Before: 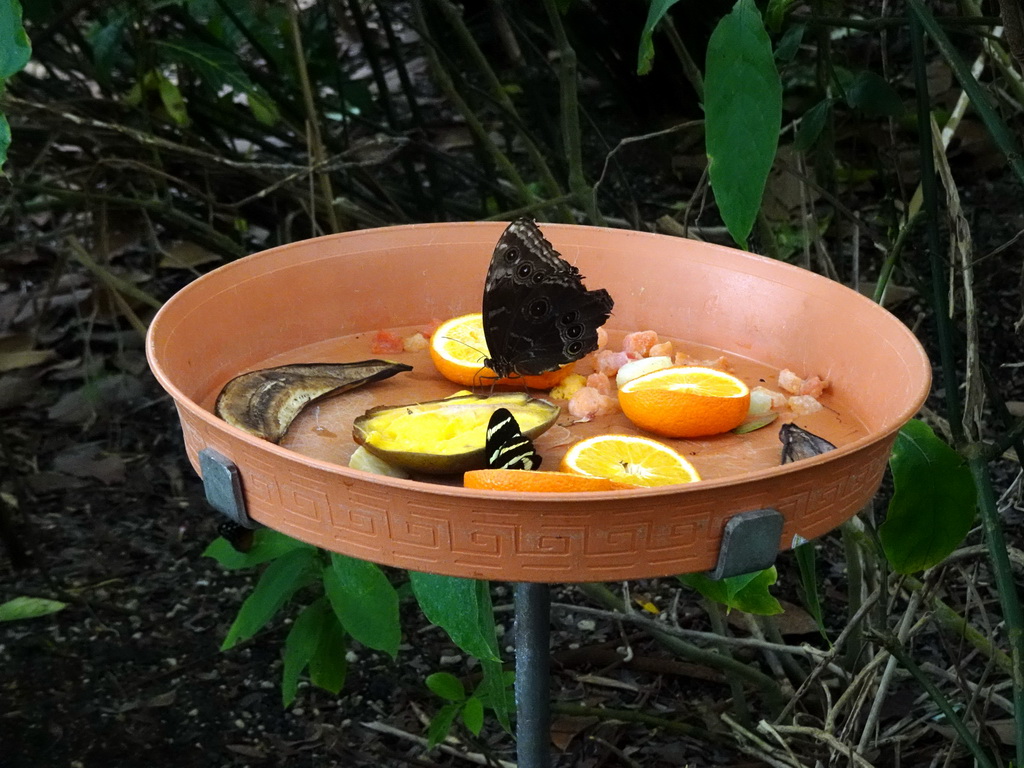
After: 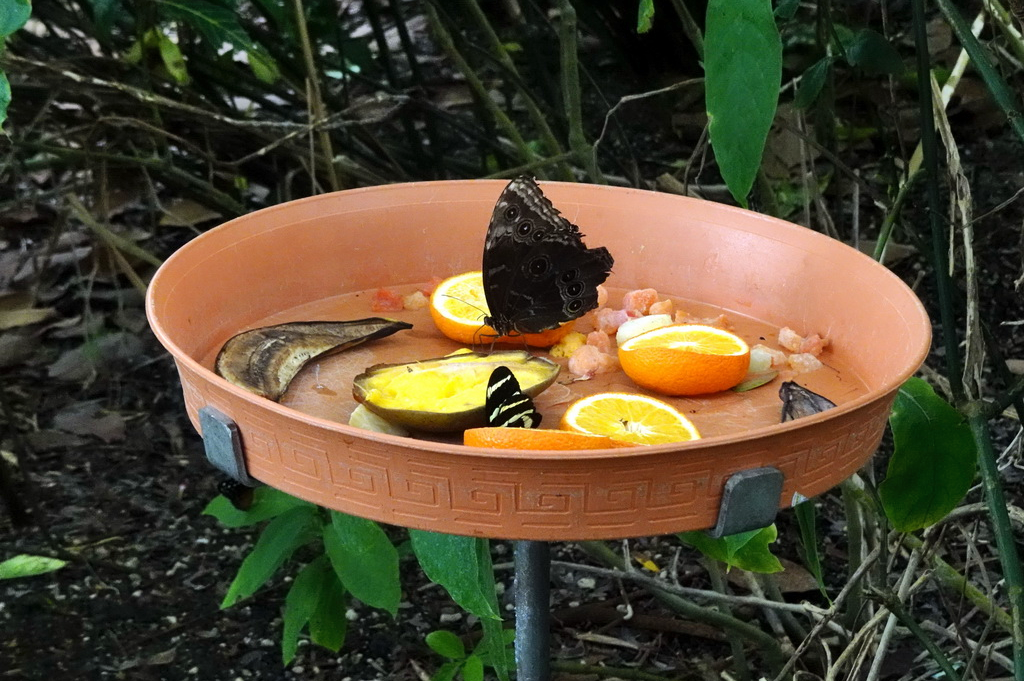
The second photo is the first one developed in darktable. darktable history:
shadows and highlights: shadows 47.66, highlights -41.78, soften with gaussian
crop and rotate: top 5.549%, bottom 5.656%
